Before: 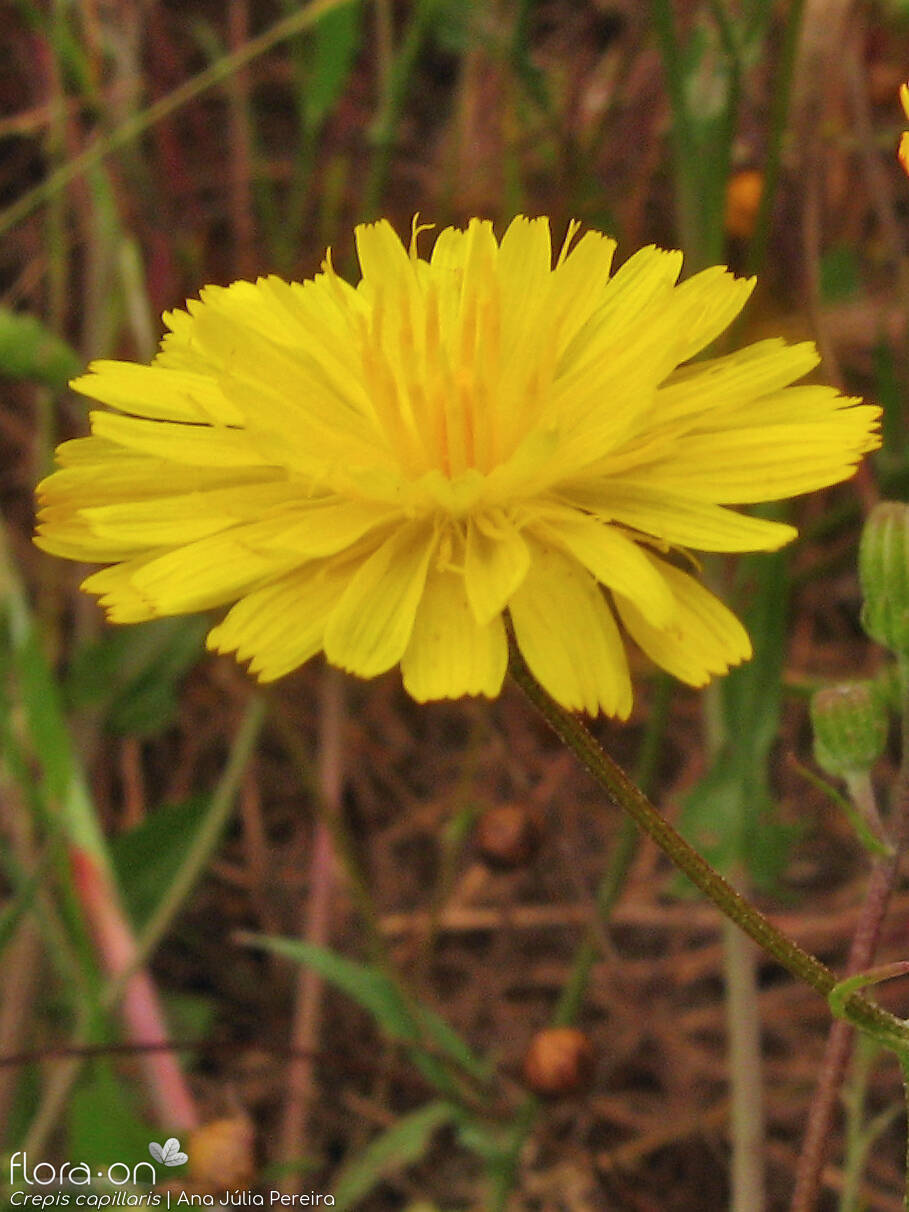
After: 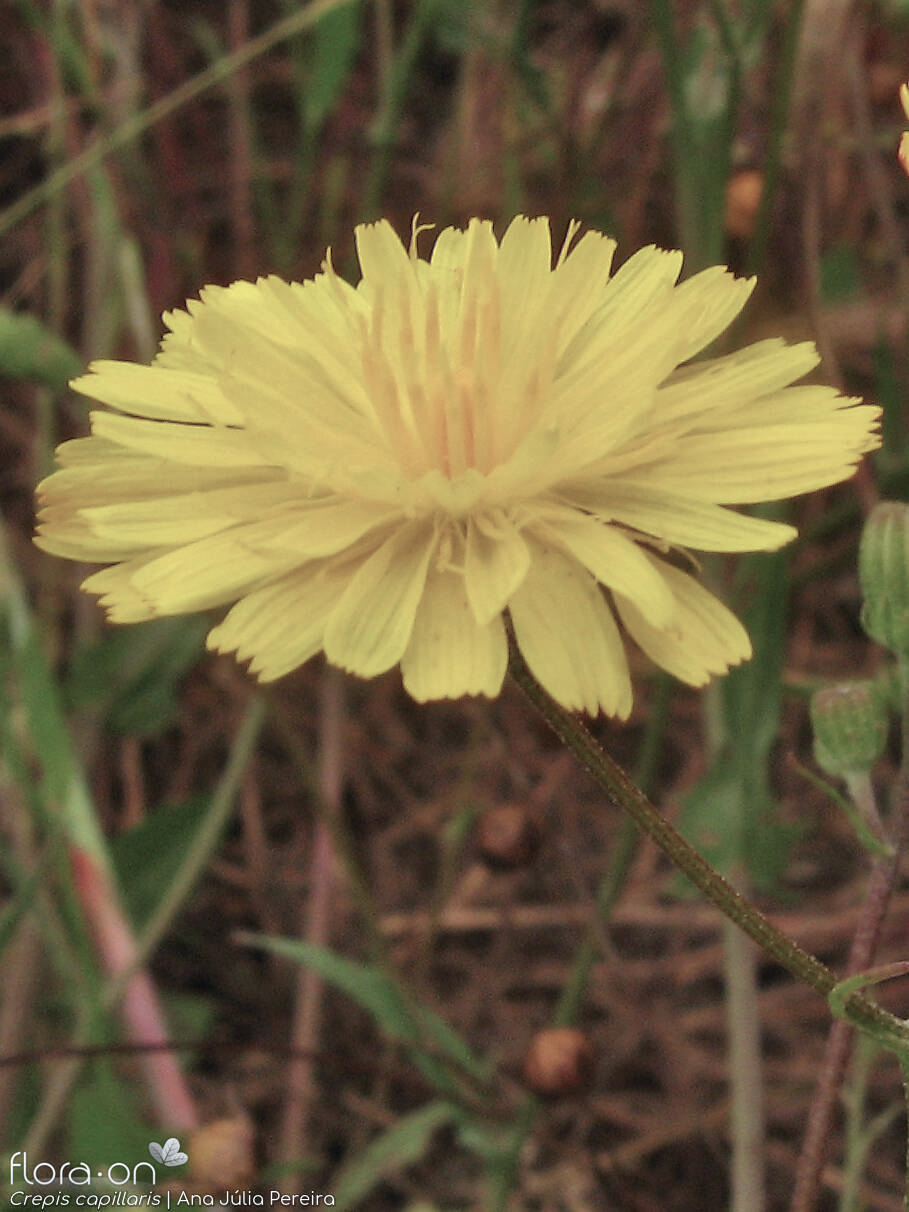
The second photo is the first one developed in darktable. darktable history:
color balance: input saturation 100.43%, contrast fulcrum 14.22%, output saturation 70.41%
white balance: red 0.967, blue 1.049
